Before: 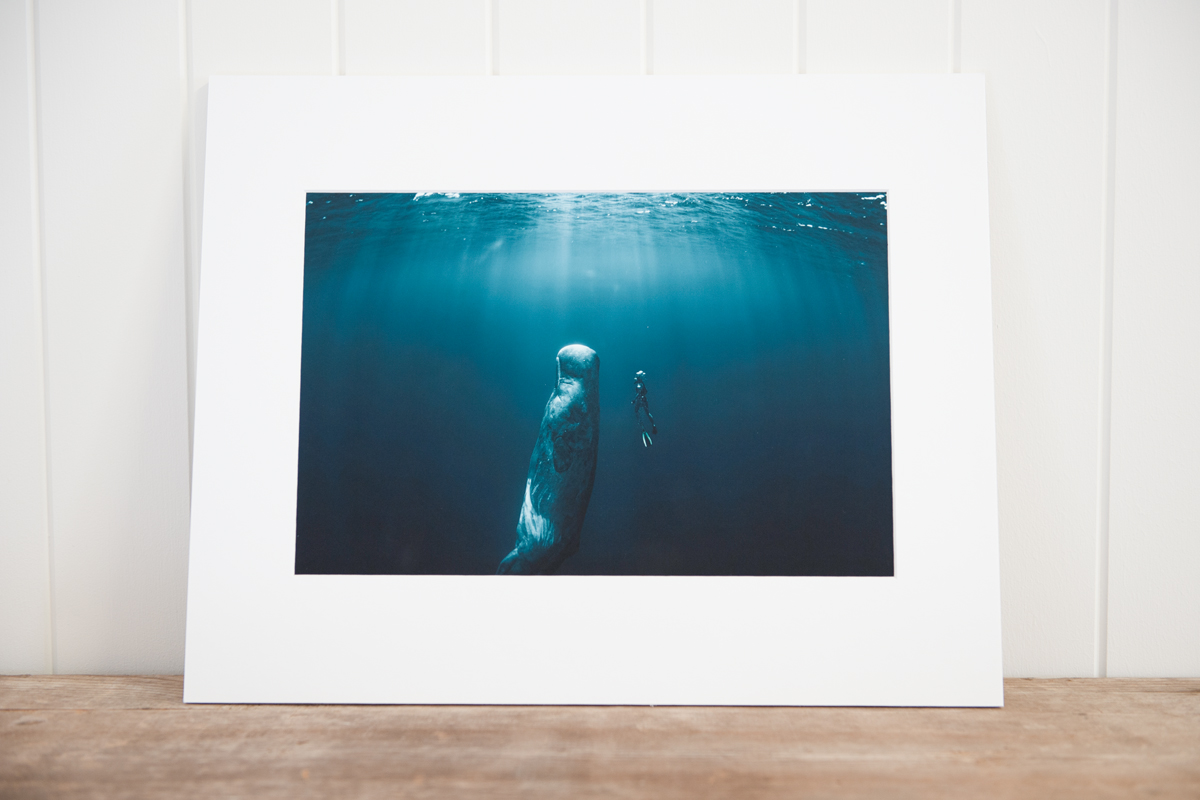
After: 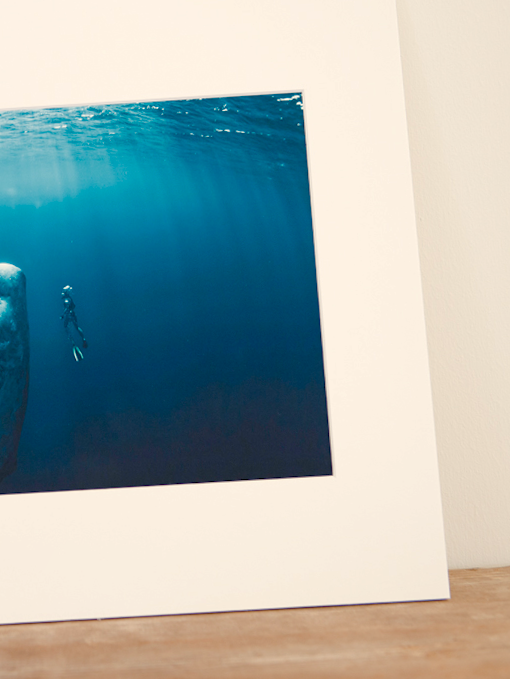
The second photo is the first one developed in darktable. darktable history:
rotate and perspective: rotation -3.52°, crop left 0.036, crop right 0.964, crop top 0.081, crop bottom 0.919
crop: left 47.628%, top 6.643%, right 7.874%
shadows and highlights: shadows 10, white point adjustment 1, highlights -40
color balance rgb: shadows lift › chroma 3%, shadows lift › hue 240.84°, highlights gain › chroma 3%, highlights gain › hue 73.2°, global offset › luminance -0.5%, perceptual saturation grading › global saturation 20%, perceptual saturation grading › highlights -25%, perceptual saturation grading › shadows 50%, global vibrance 25.26%
